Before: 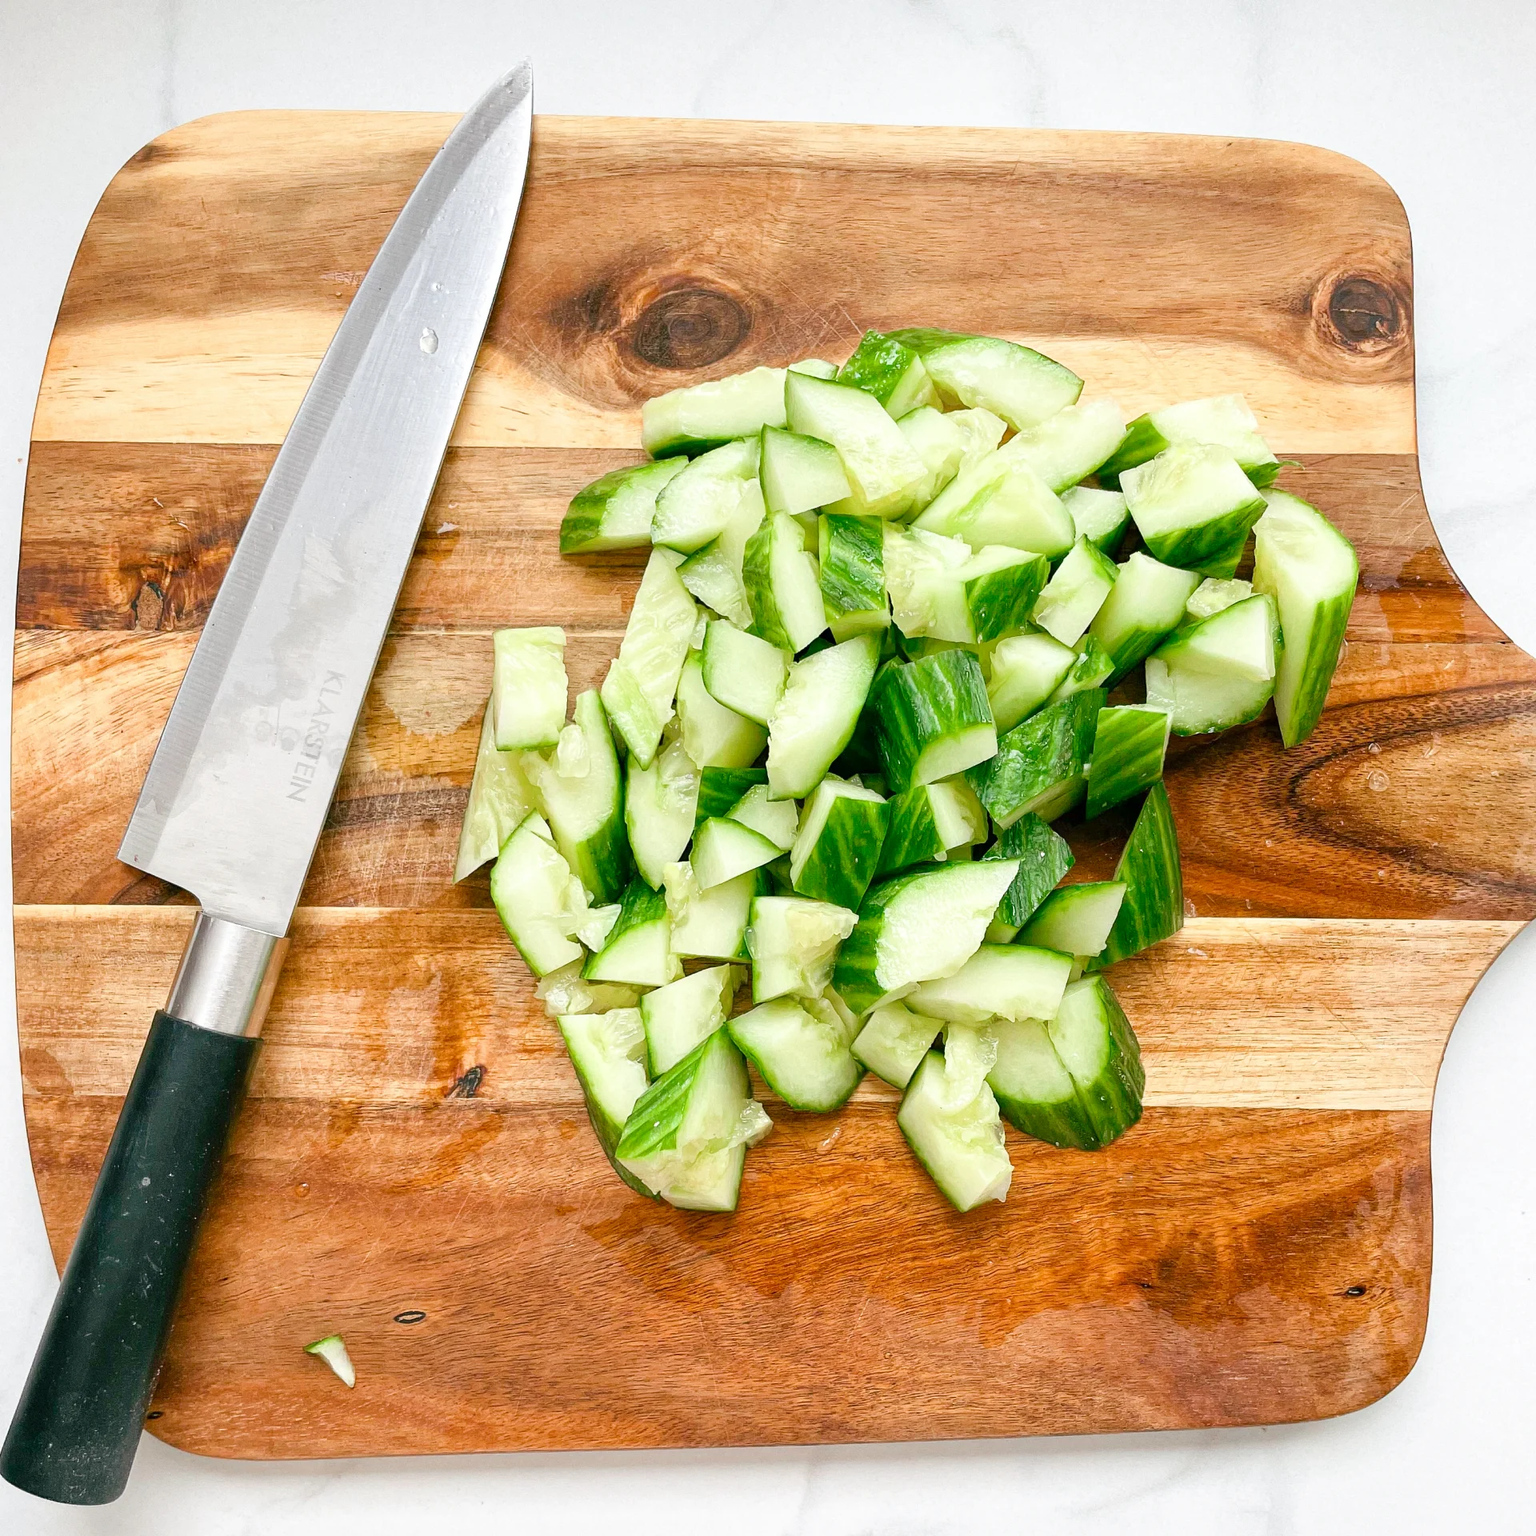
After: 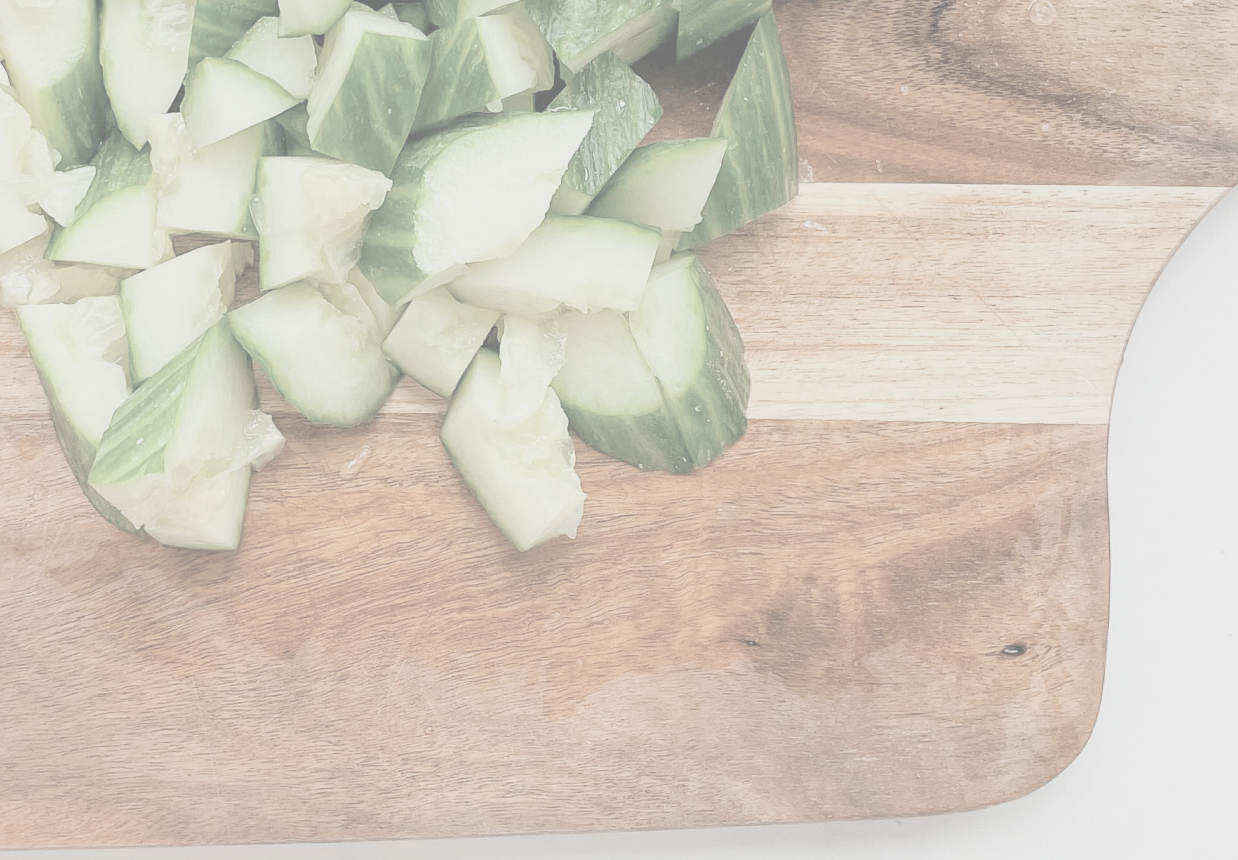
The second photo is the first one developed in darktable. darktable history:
contrast brightness saturation: contrast -0.32, brightness 0.75, saturation -0.78
crop and rotate: left 35.509%, top 50.238%, bottom 4.934%
